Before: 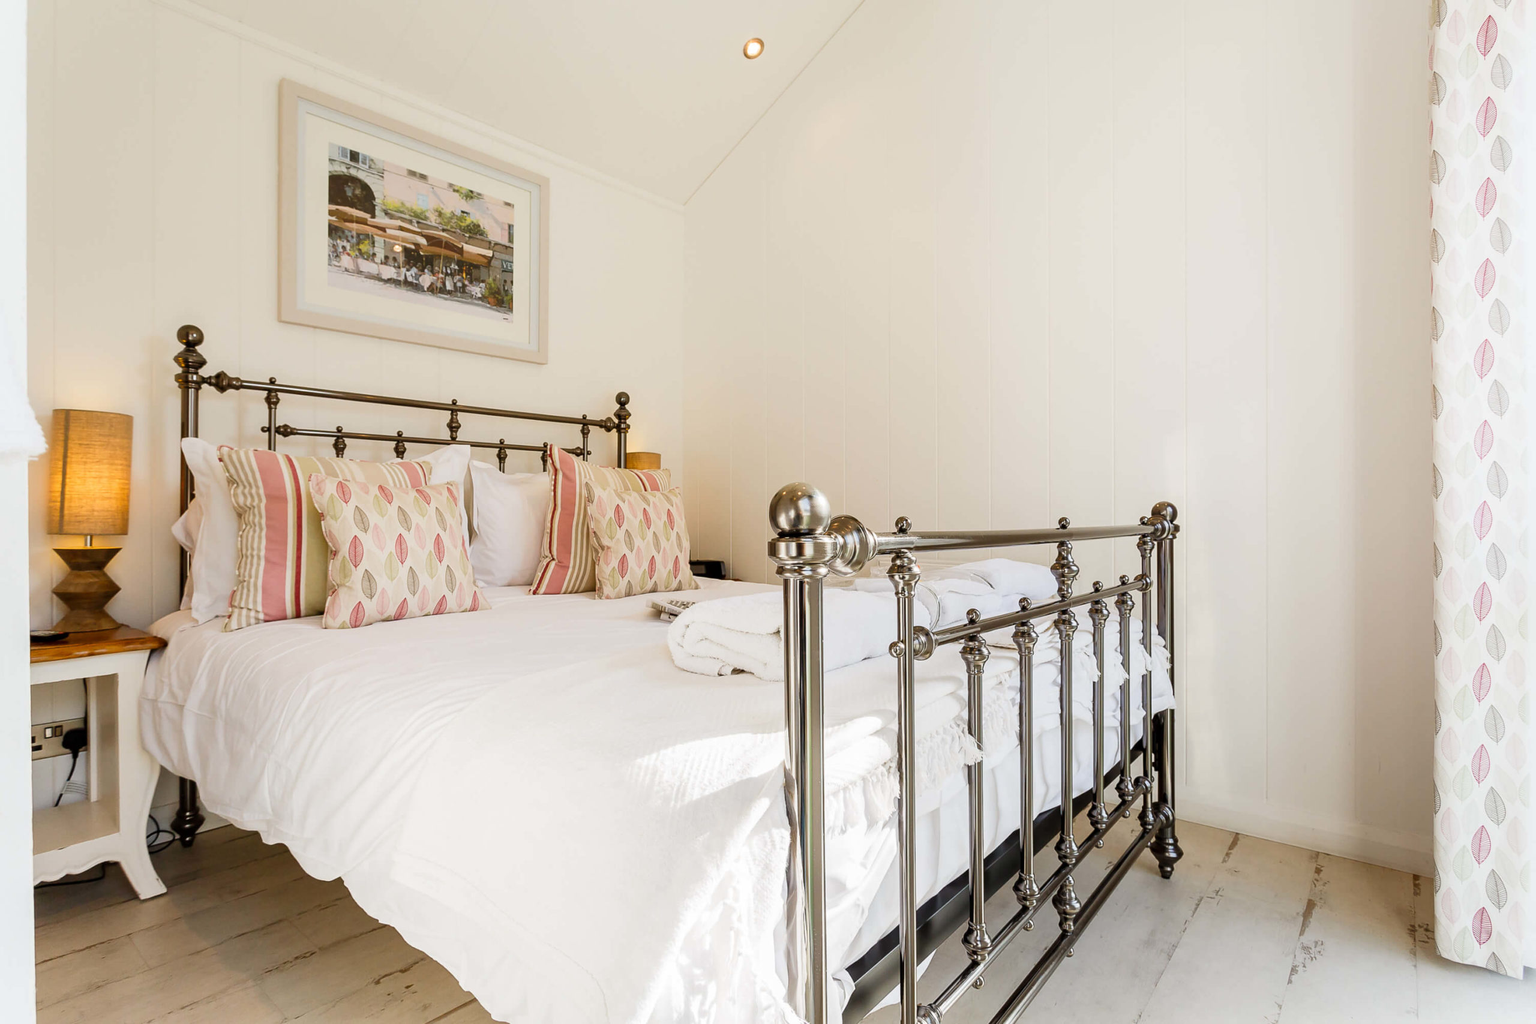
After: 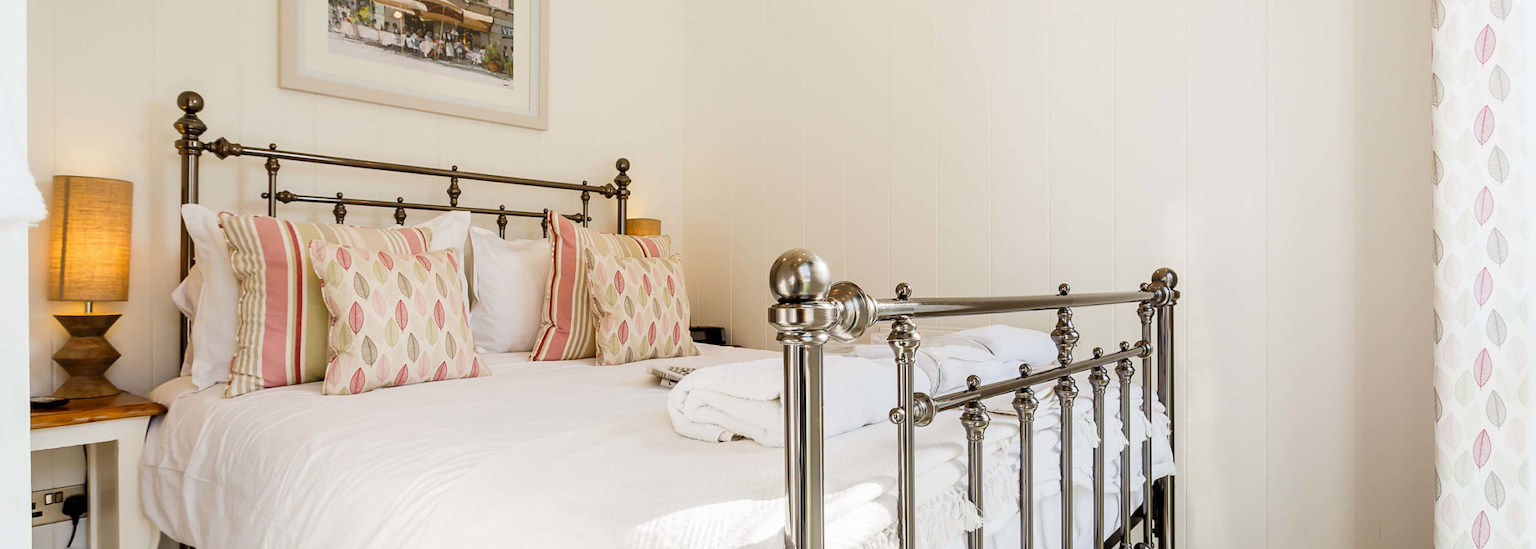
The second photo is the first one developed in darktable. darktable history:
crop and rotate: top 22.894%, bottom 23.502%
